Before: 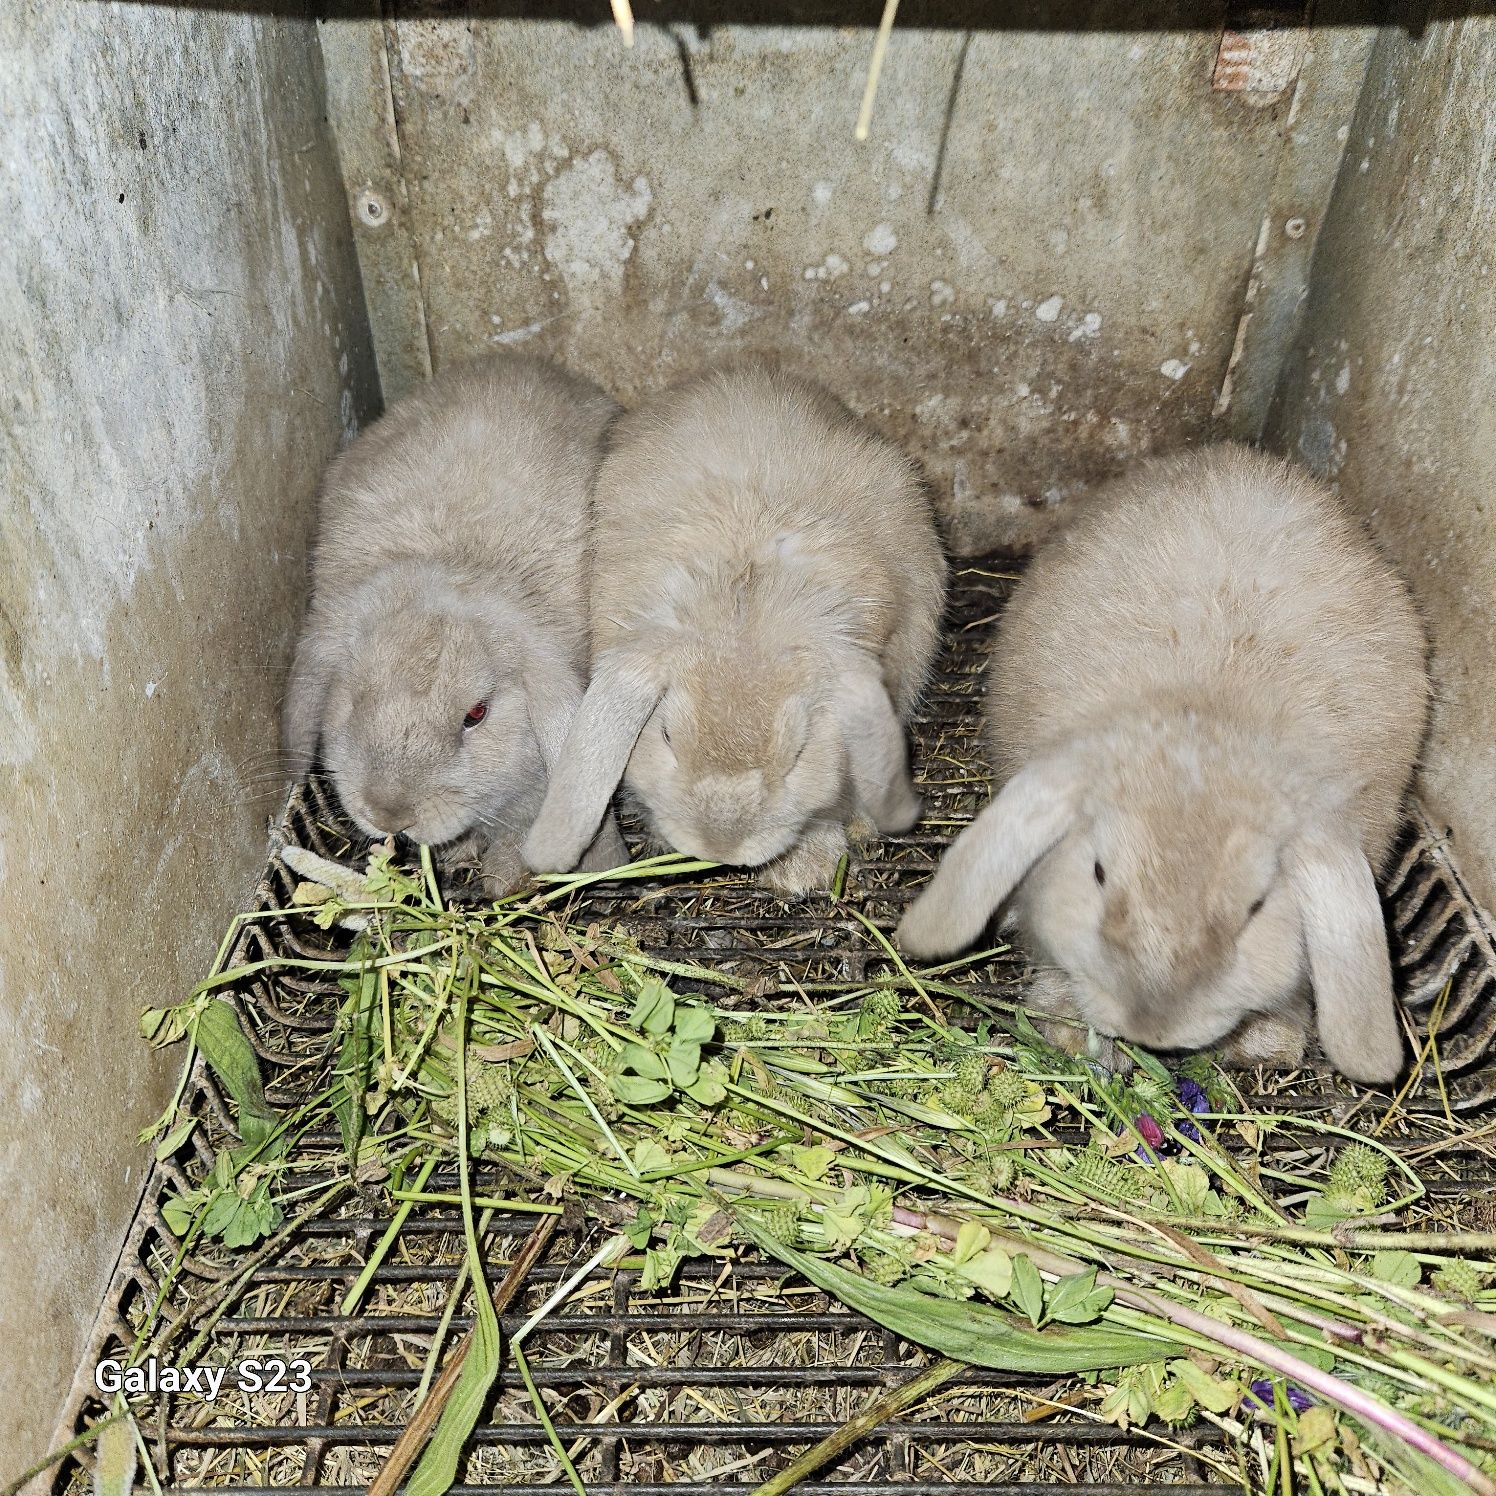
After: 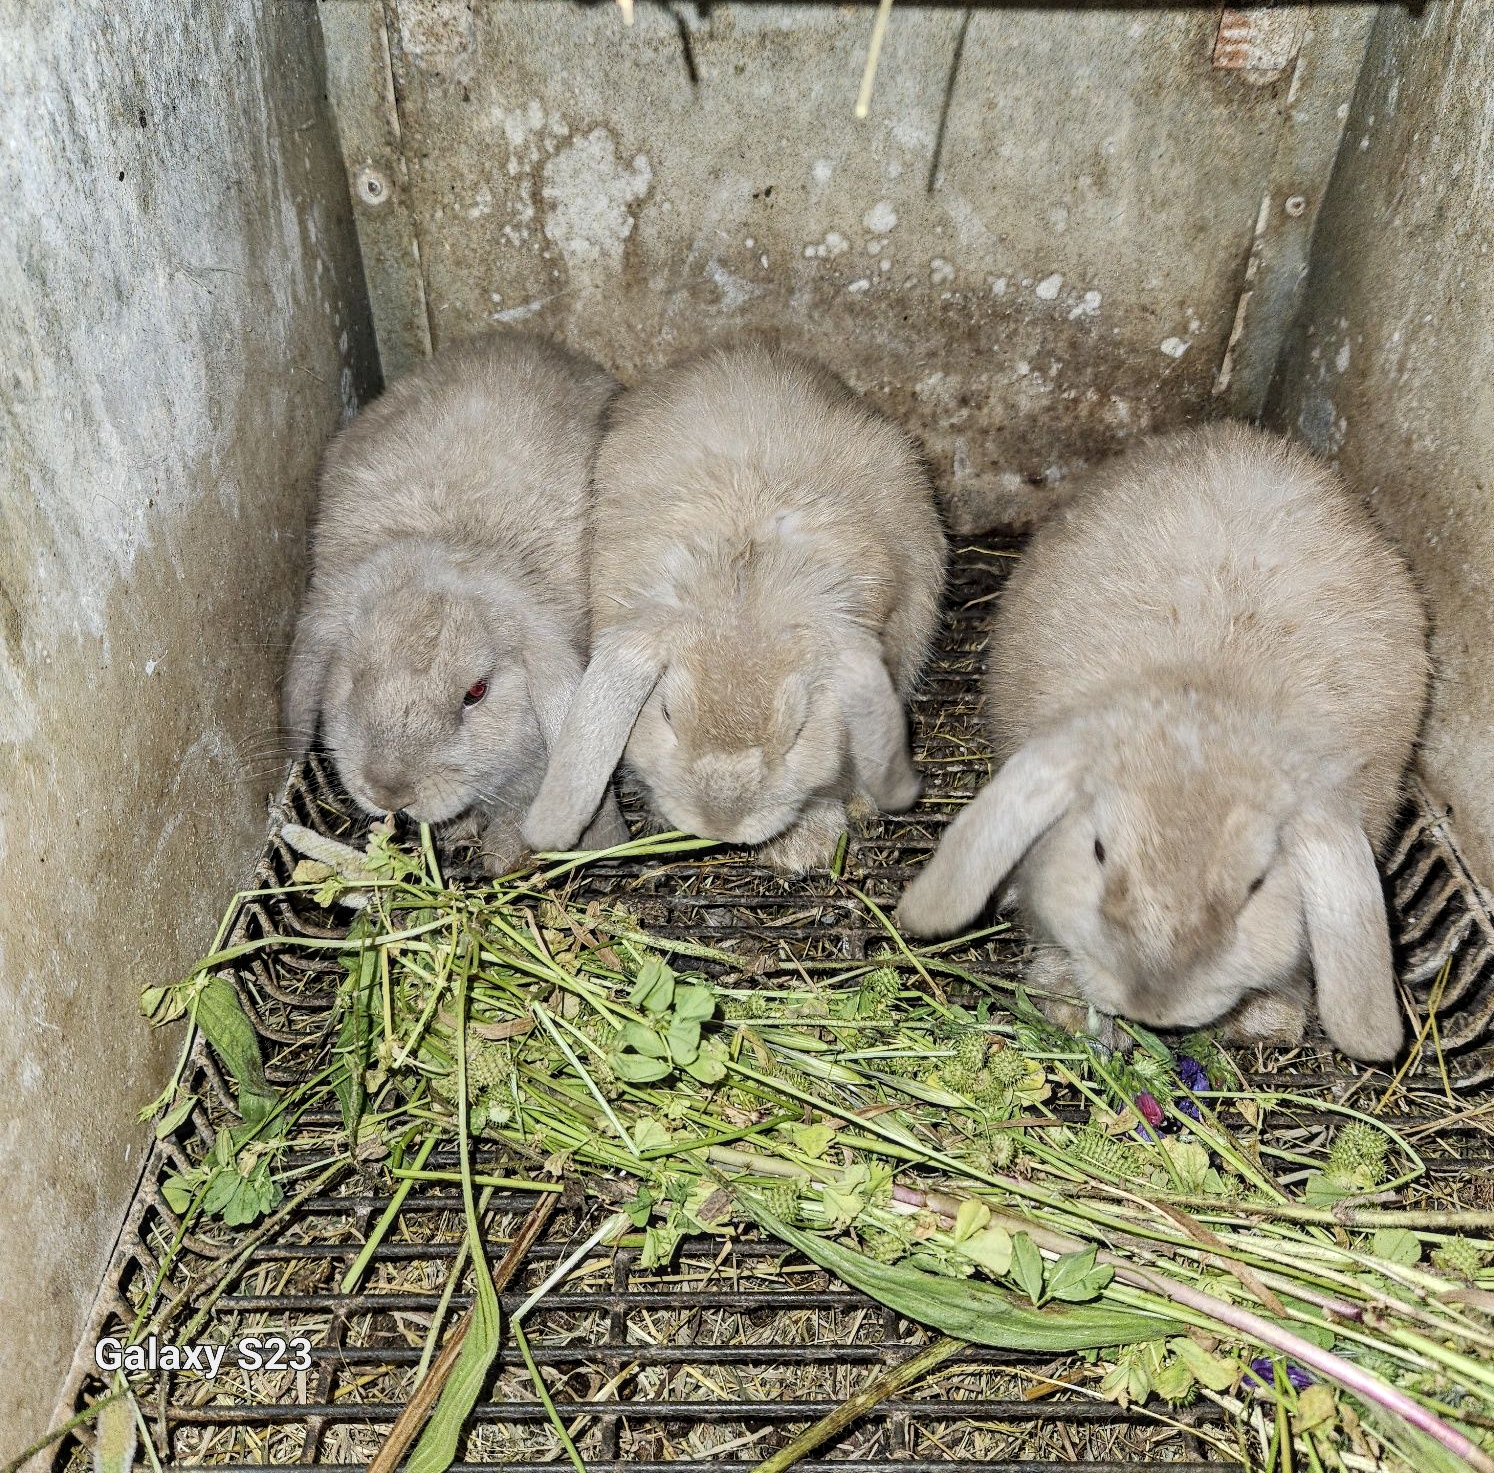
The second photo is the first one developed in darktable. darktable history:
crop: top 1.52%, right 0.102%
local contrast: on, module defaults
